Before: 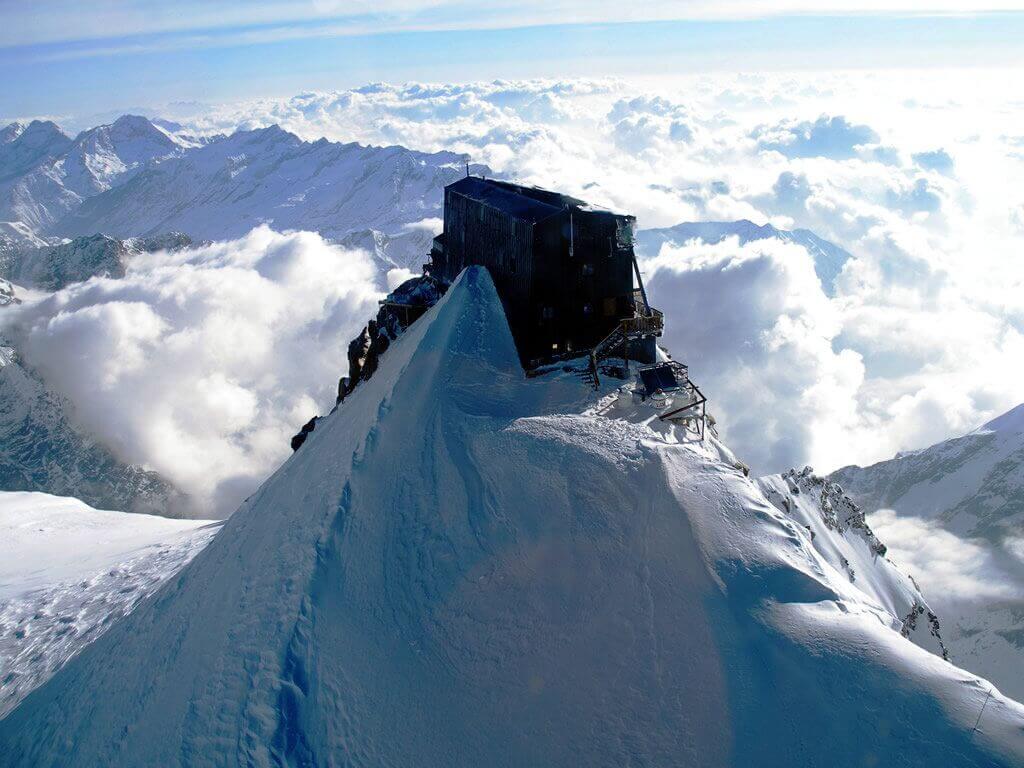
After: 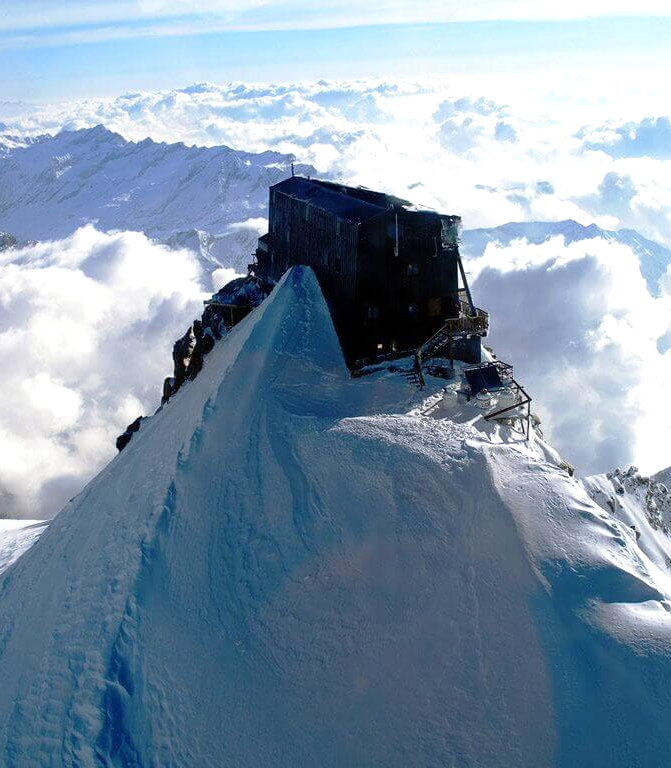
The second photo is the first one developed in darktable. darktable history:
exposure: exposure 0.208 EV, compensate highlight preservation false
crop: left 17.102%, right 16.543%
